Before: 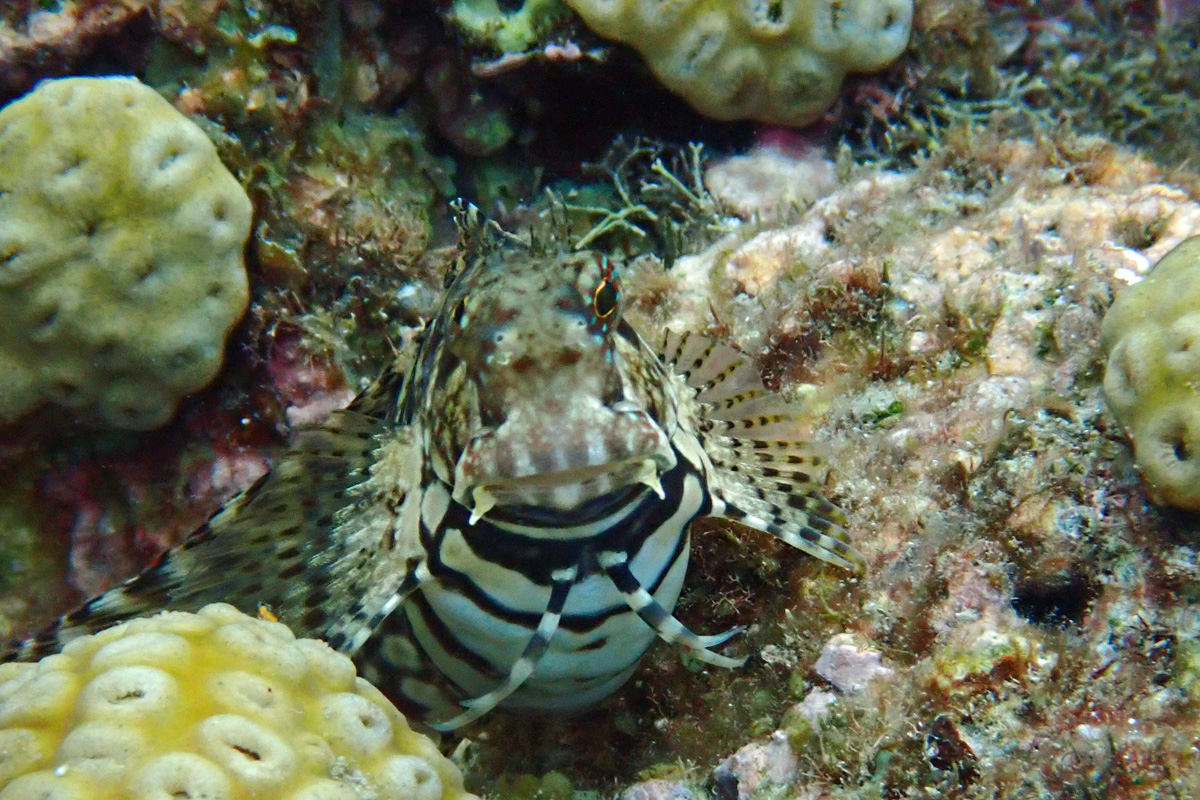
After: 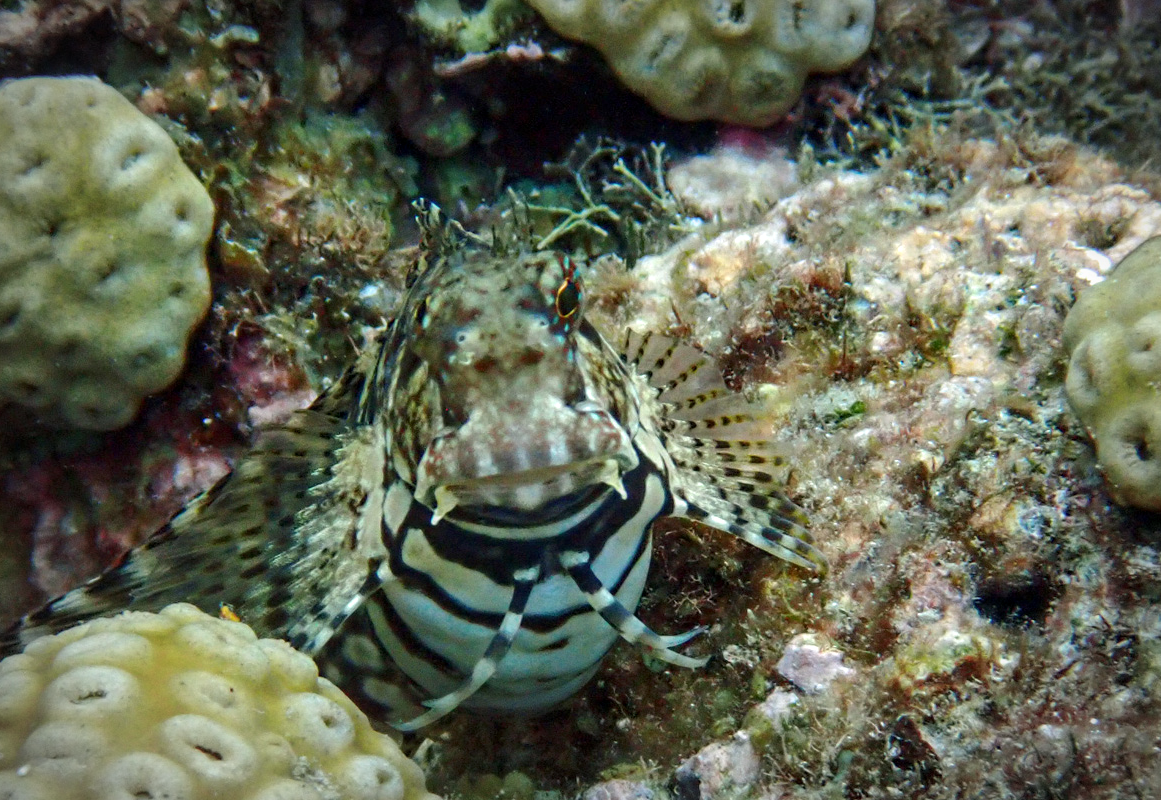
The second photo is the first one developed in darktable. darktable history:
vignetting: automatic ratio true
crop and rotate: left 3.238%
local contrast: on, module defaults
